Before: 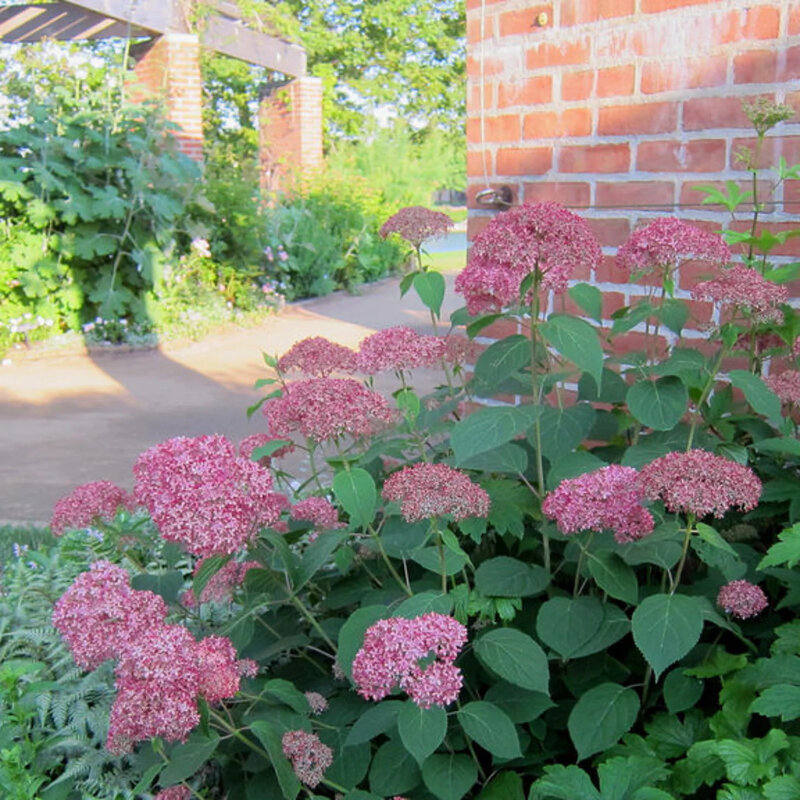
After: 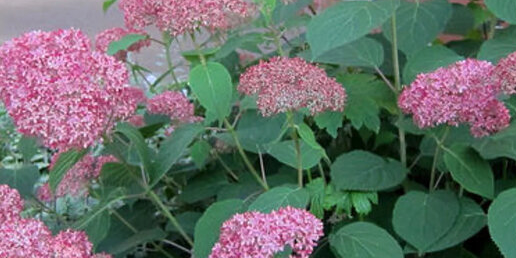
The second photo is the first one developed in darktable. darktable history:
tone equalizer: on, module defaults
exposure: exposure 0.202 EV, compensate exposure bias true, compensate highlight preservation false
crop: left 18.094%, top 50.768%, right 17.289%, bottom 16.904%
